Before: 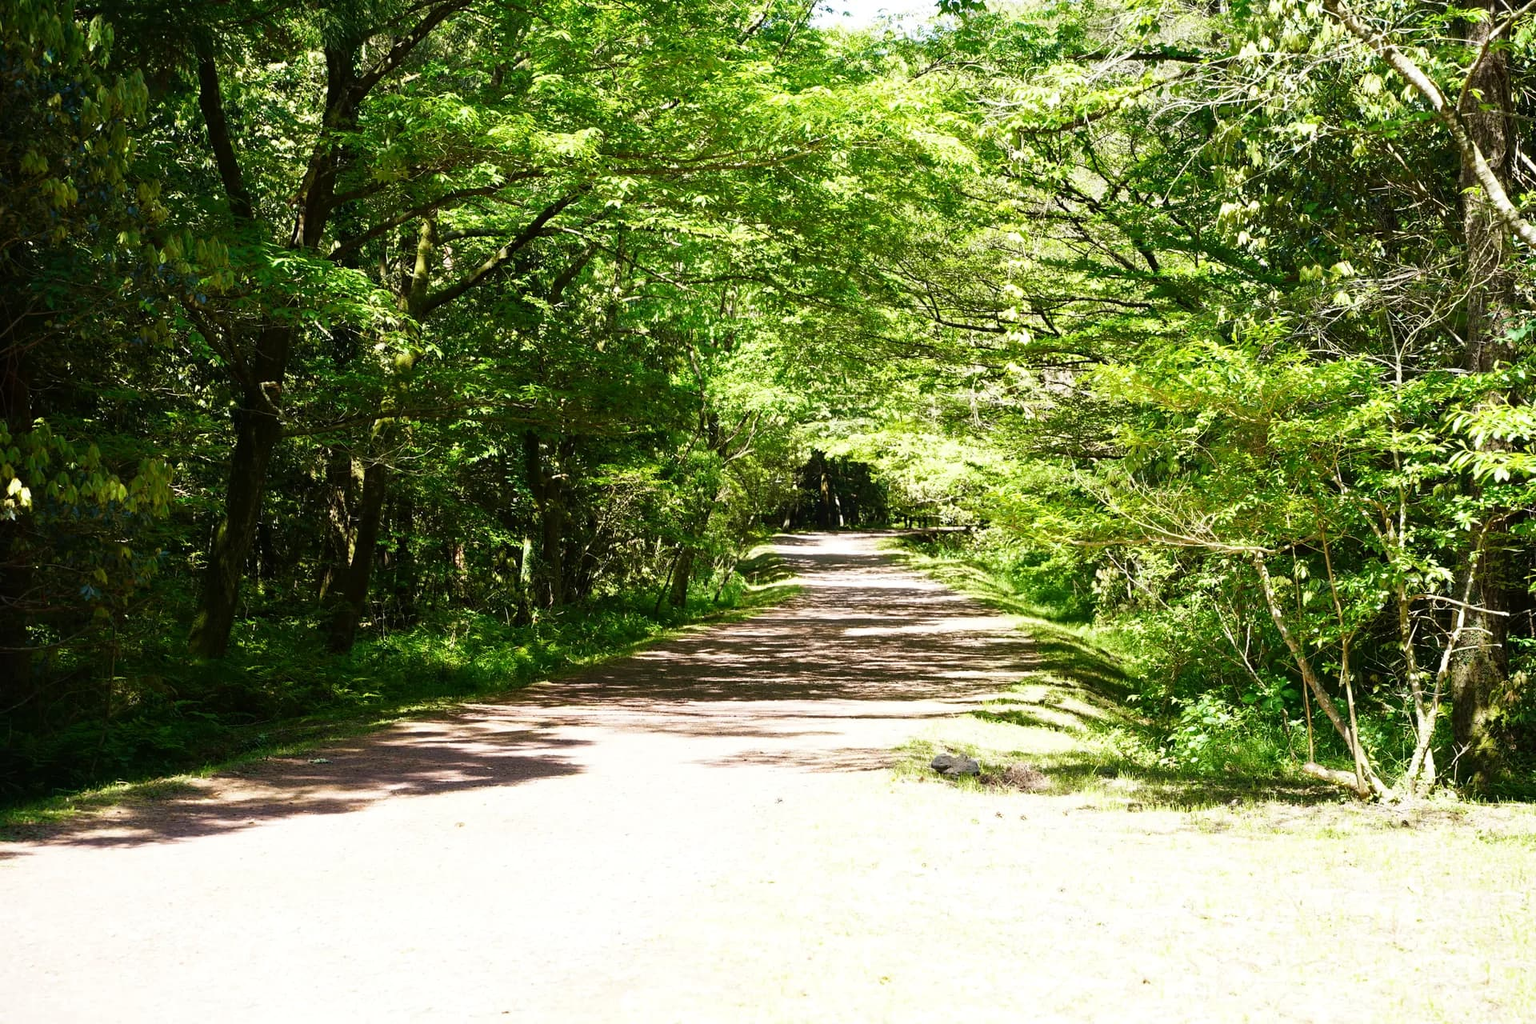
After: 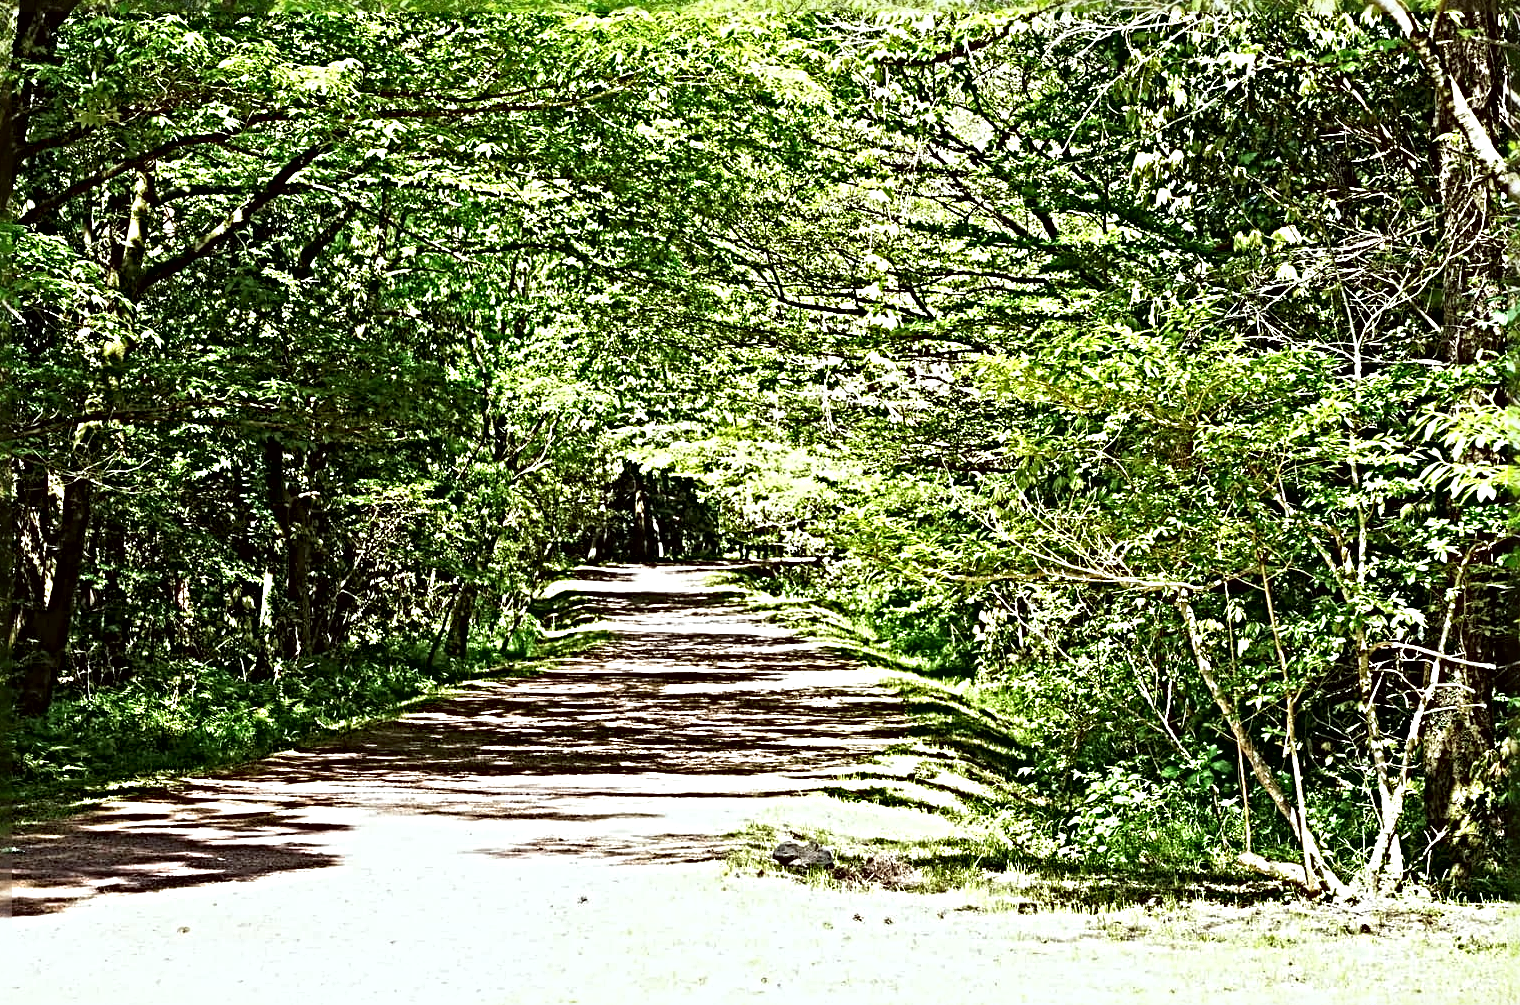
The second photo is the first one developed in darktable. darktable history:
sharpen: radius 6.282, amount 1.799, threshold 0.244
crop and rotate: left 20.378%, top 7.956%, right 0.455%, bottom 13.508%
color correction: highlights a* -2.88, highlights b* -2.15, shadows a* 2, shadows b* 2.89
local contrast: mode bilateral grid, contrast 24, coarseness 50, detail 124%, midtone range 0.2
